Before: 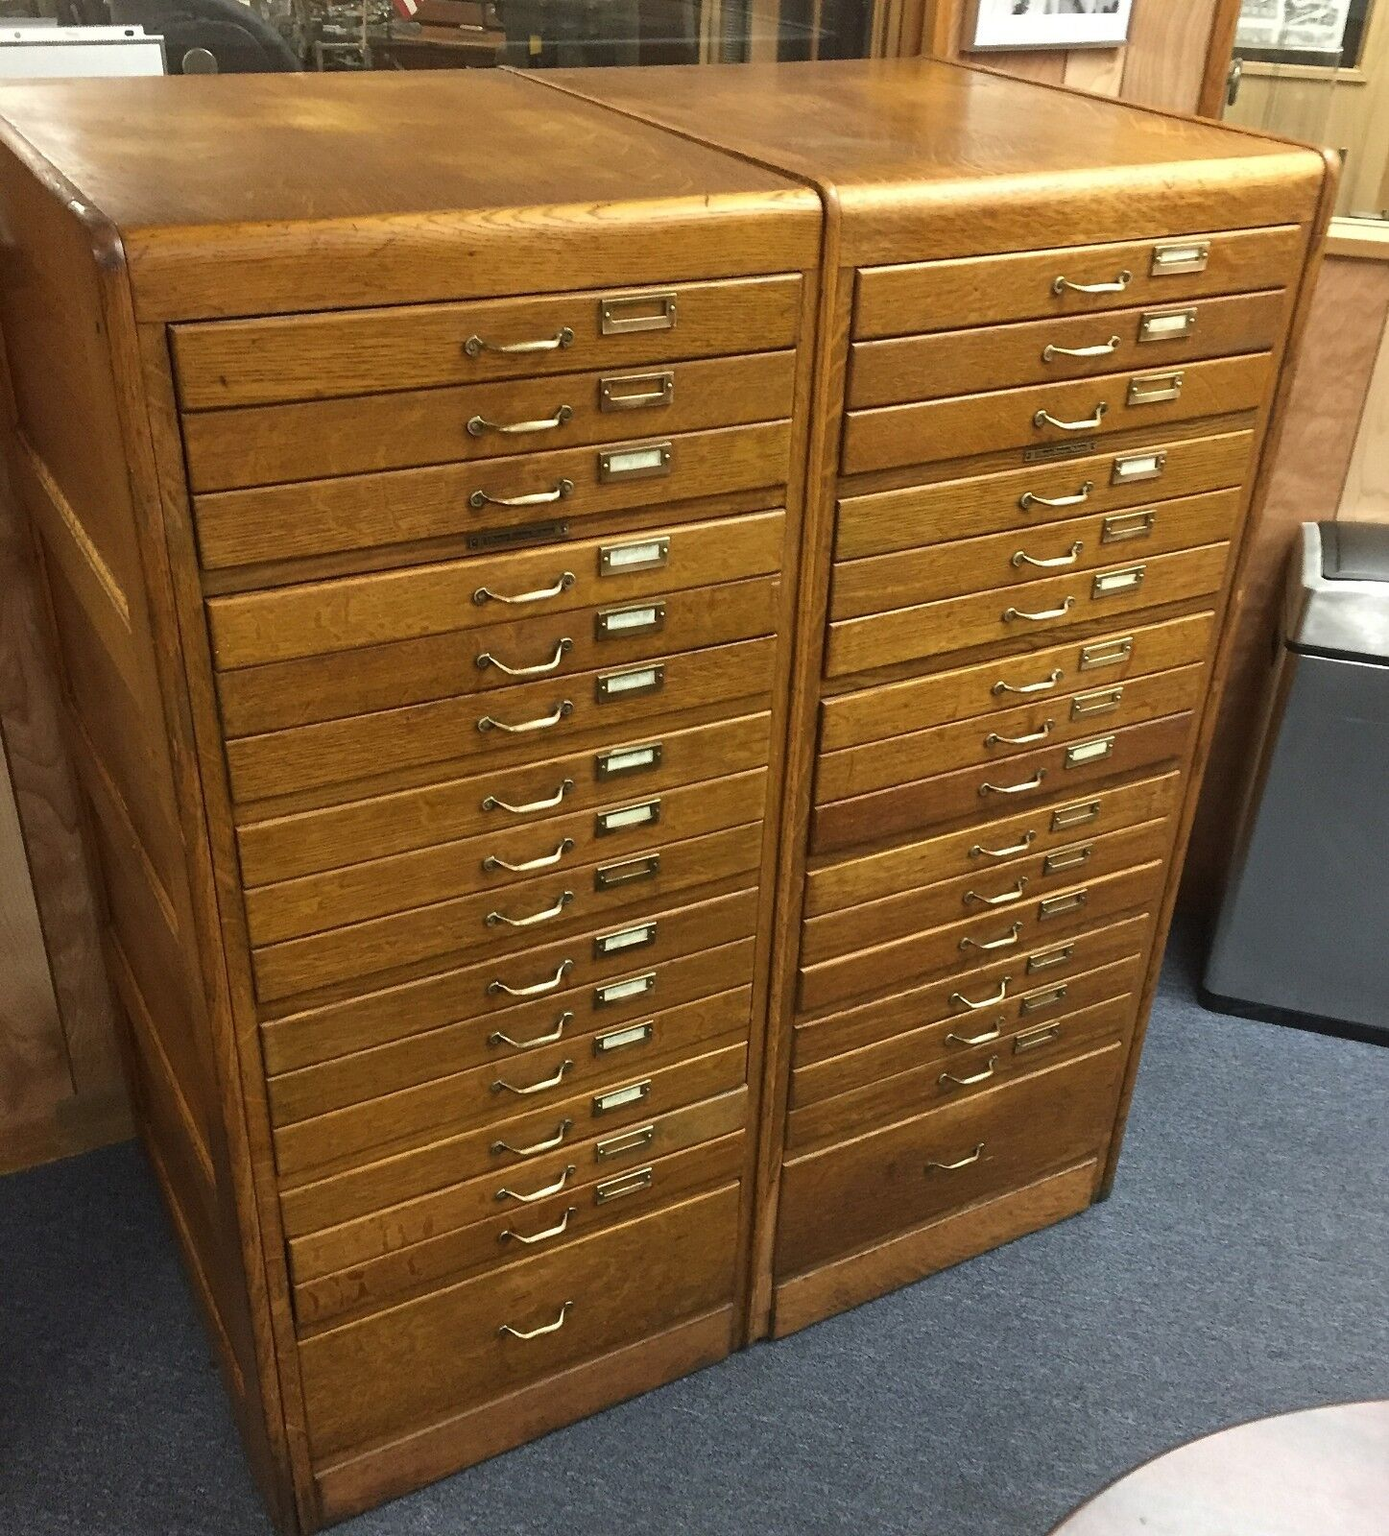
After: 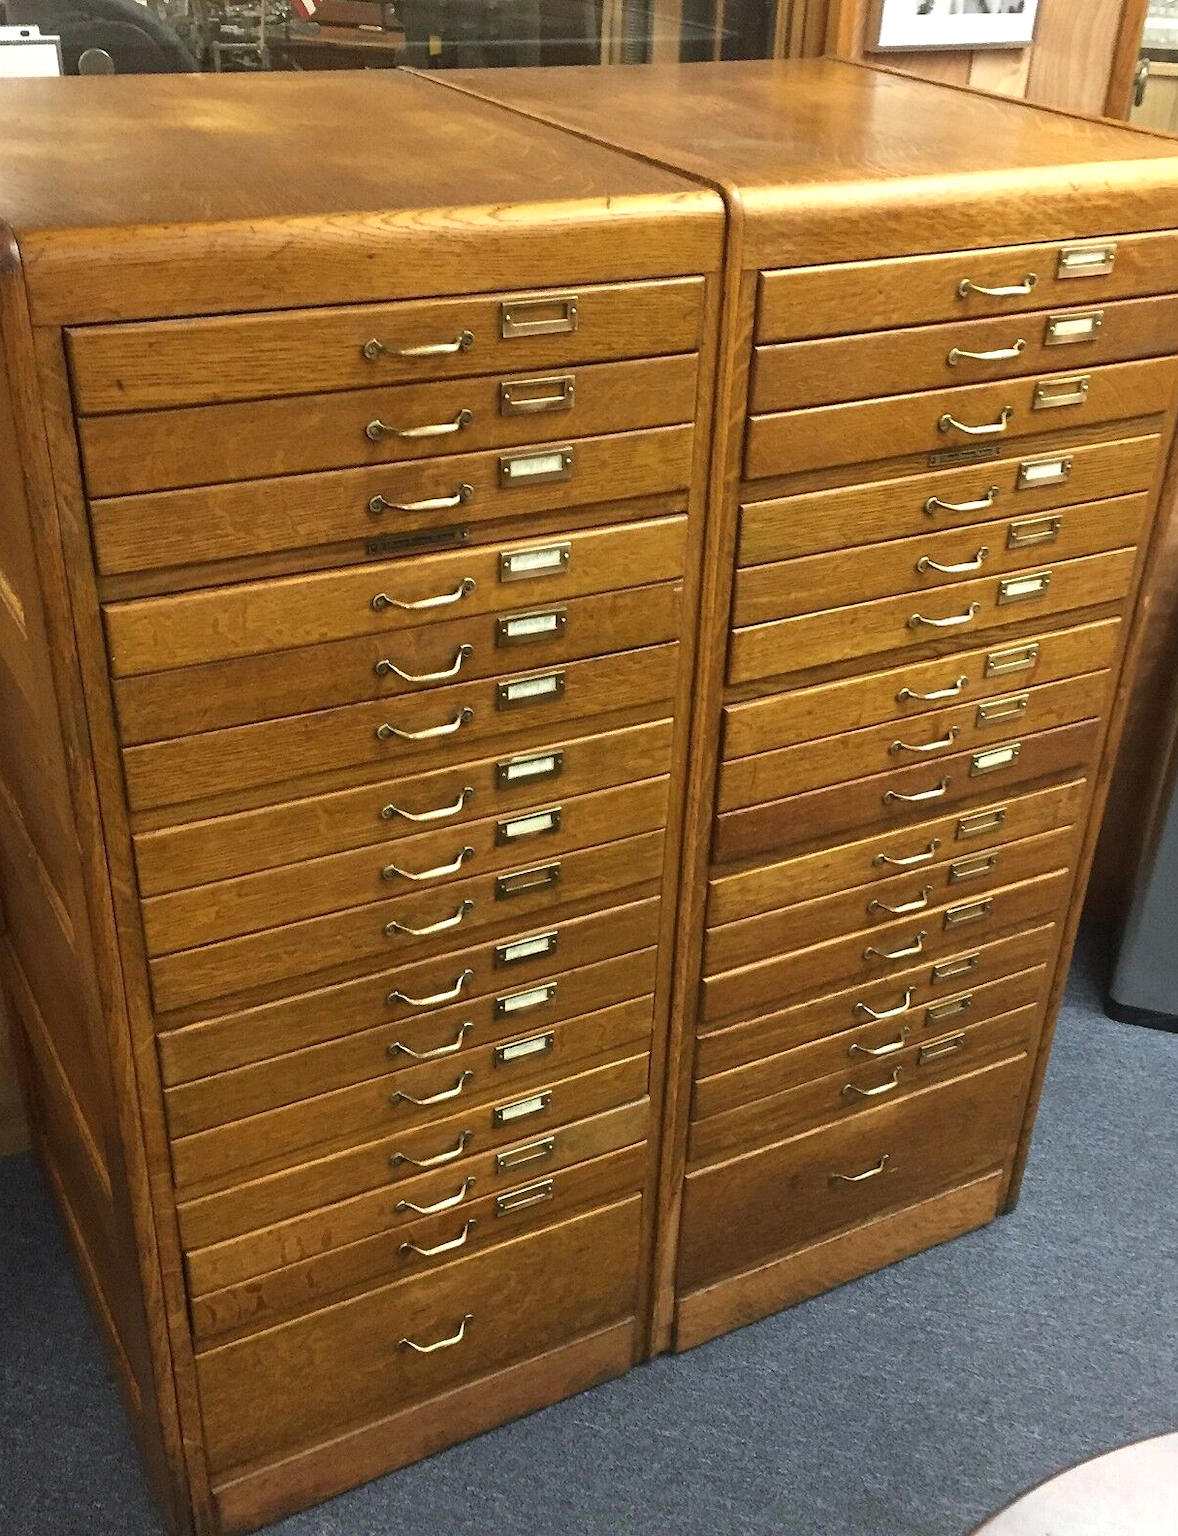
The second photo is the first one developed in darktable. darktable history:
crop: left 7.598%, right 7.873%
exposure: exposure 0.2 EV, compensate highlight preservation false
